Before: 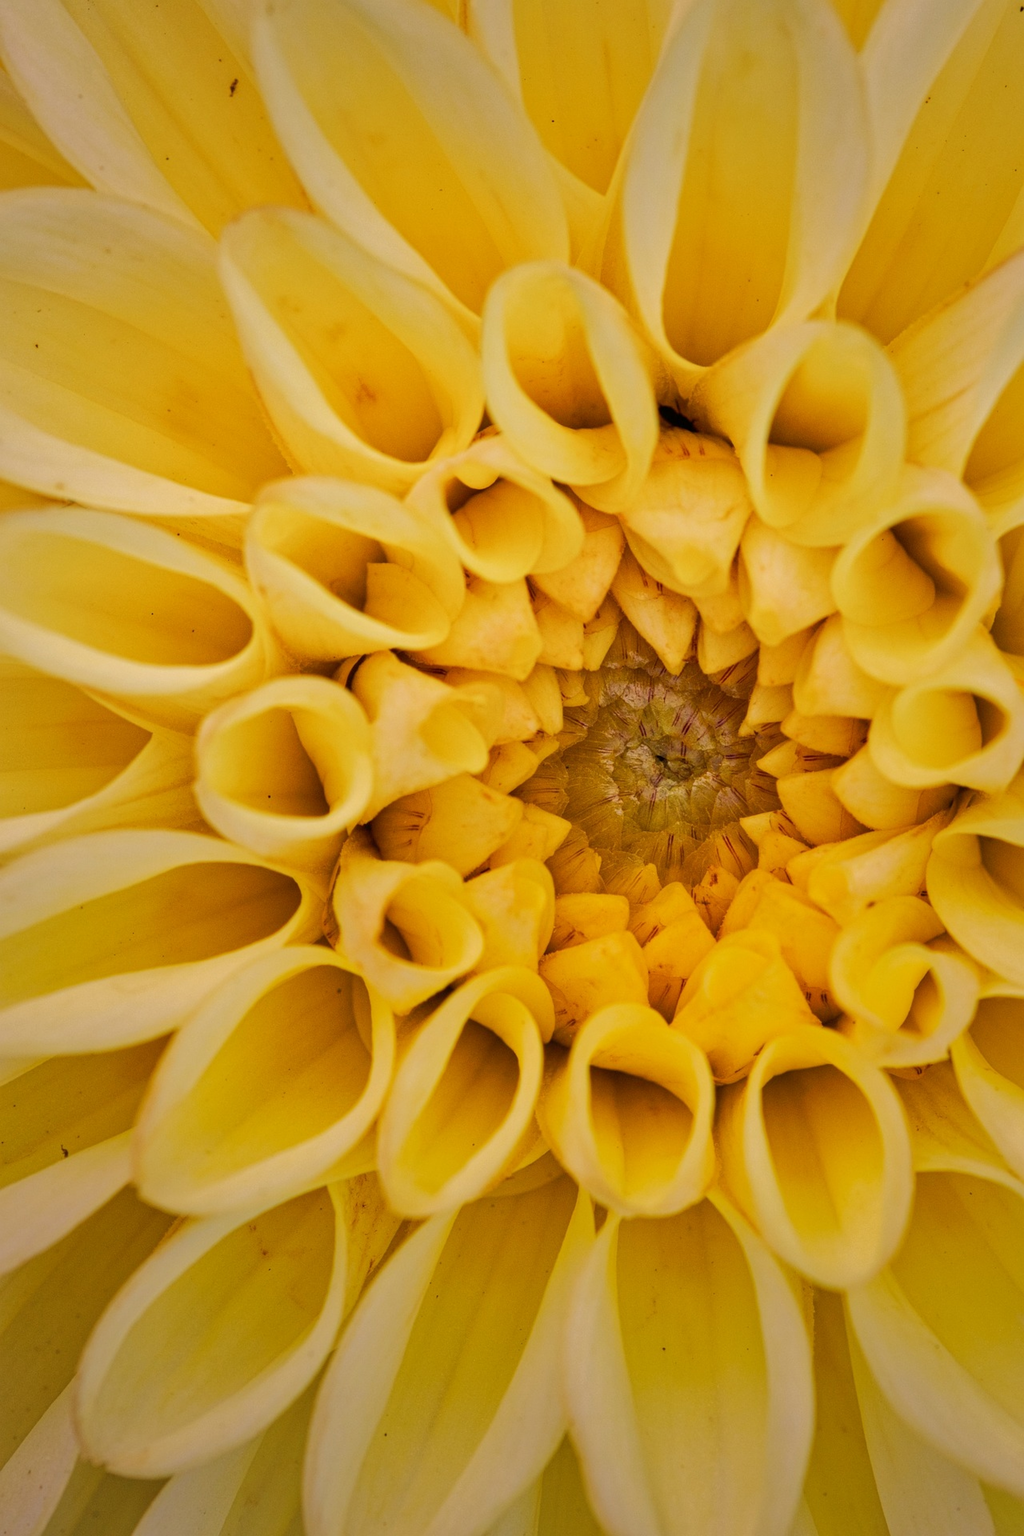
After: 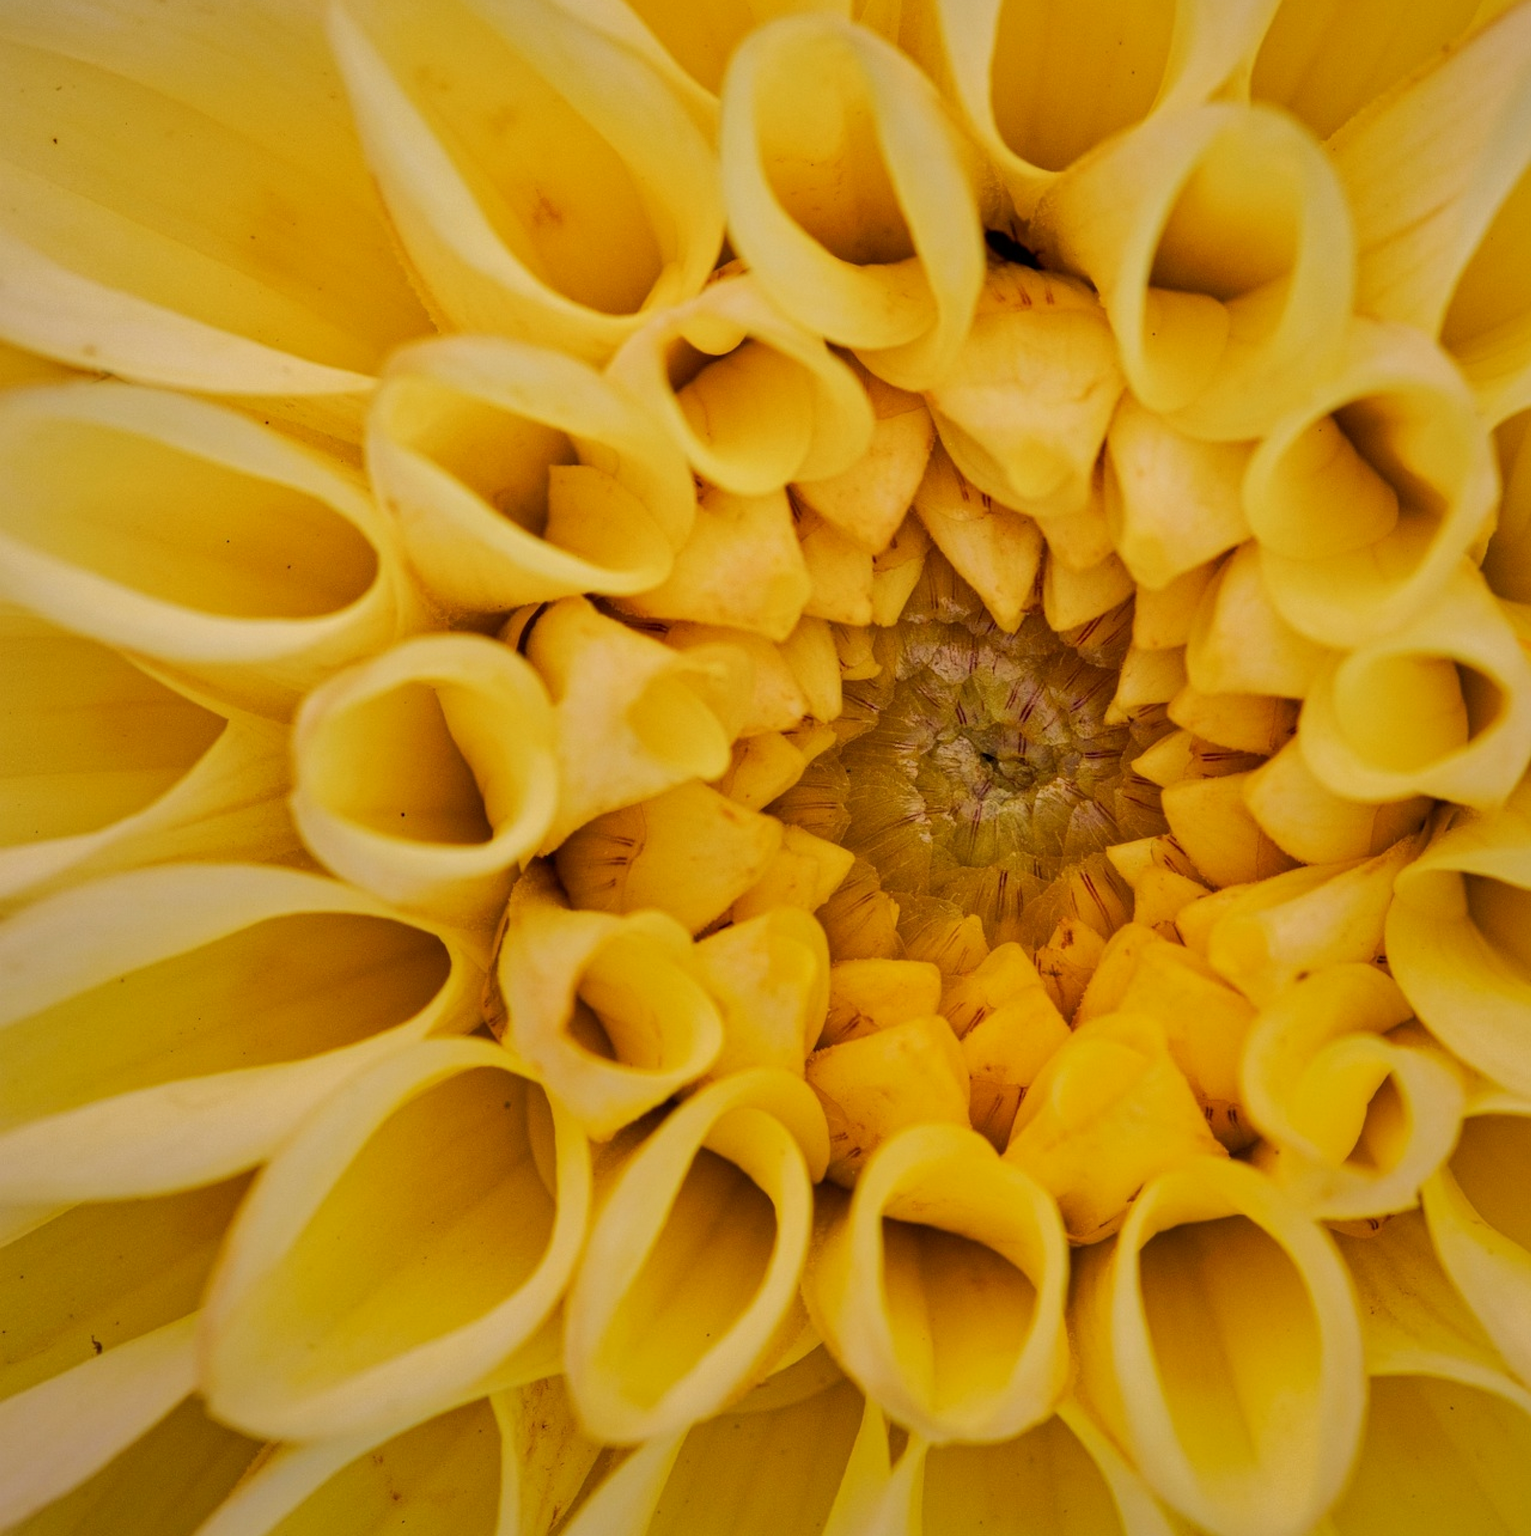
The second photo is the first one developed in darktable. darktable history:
crop: top 16.415%, bottom 16.684%
exposure: black level correction 0.001, exposure -0.124 EV, compensate exposure bias true, compensate highlight preservation false
